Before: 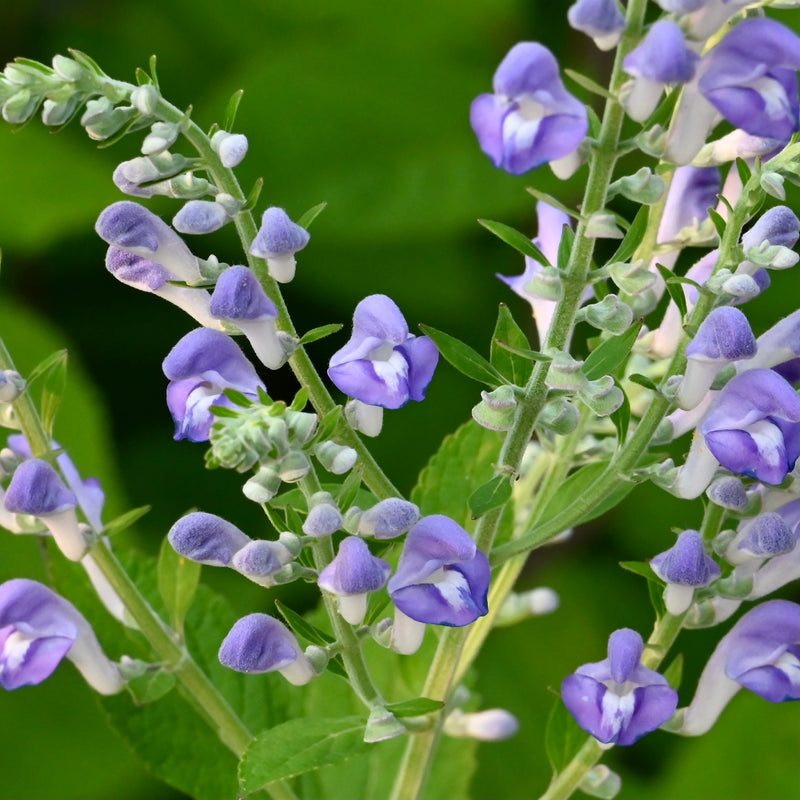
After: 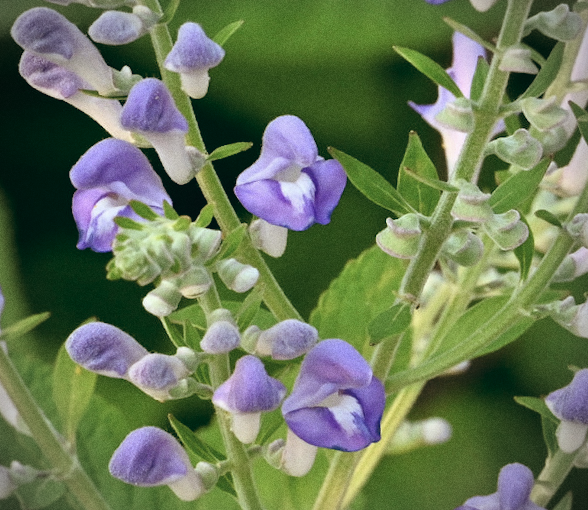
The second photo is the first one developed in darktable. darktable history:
crop and rotate: angle -3.37°, left 9.79%, top 20.73%, right 12.42%, bottom 11.82%
vignetting: unbound false
color balance: lift [1, 0.994, 1.002, 1.006], gamma [0.957, 1.081, 1.016, 0.919], gain [0.97, 0.972, 1.01, 1.028], input saturation 91.06%, output saturation 79.8%
grain: coarseness 0.09 ISO
color balance rgb: shadows lift › chroma 2%, shadows lift › hue 50°, power › hue 60°, highlights gain › chroma 1%, highlights gain › hue 60°, global offset › luminance 0.25%, global vibrance 30%
tone equalizer: -8 EV 0.001 EV, -7 EV -0.004 EV, -6 EV 0.009 EV, -5 EV 0.032 EV, -4 EV 0.276 EV, -3 EV 0.644 EV, -2 EV 0.584 EV, -1 EV 0.187 EV, +0 EV 0.024 EV
